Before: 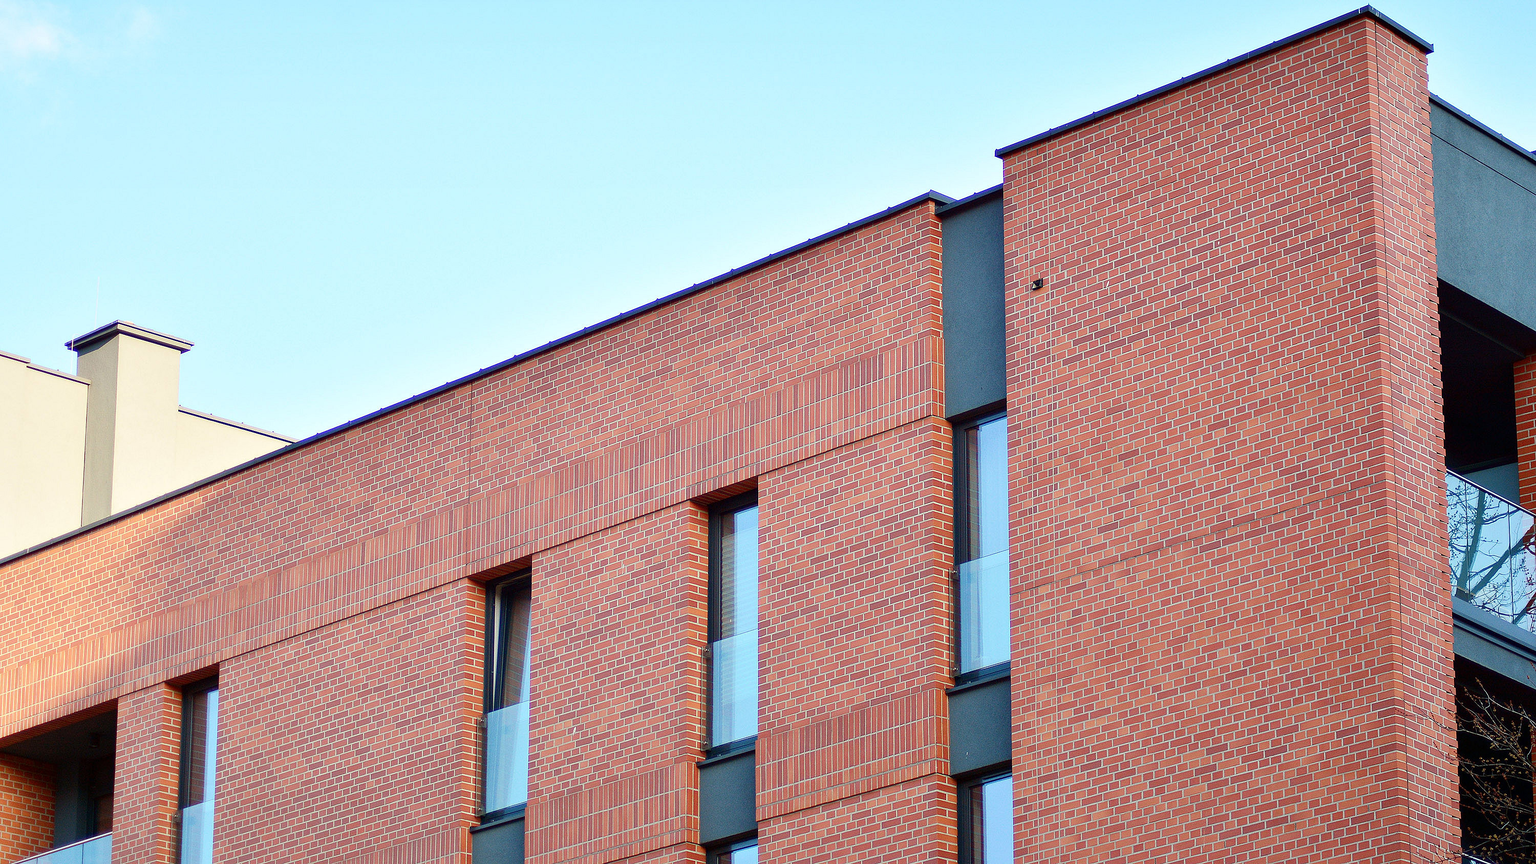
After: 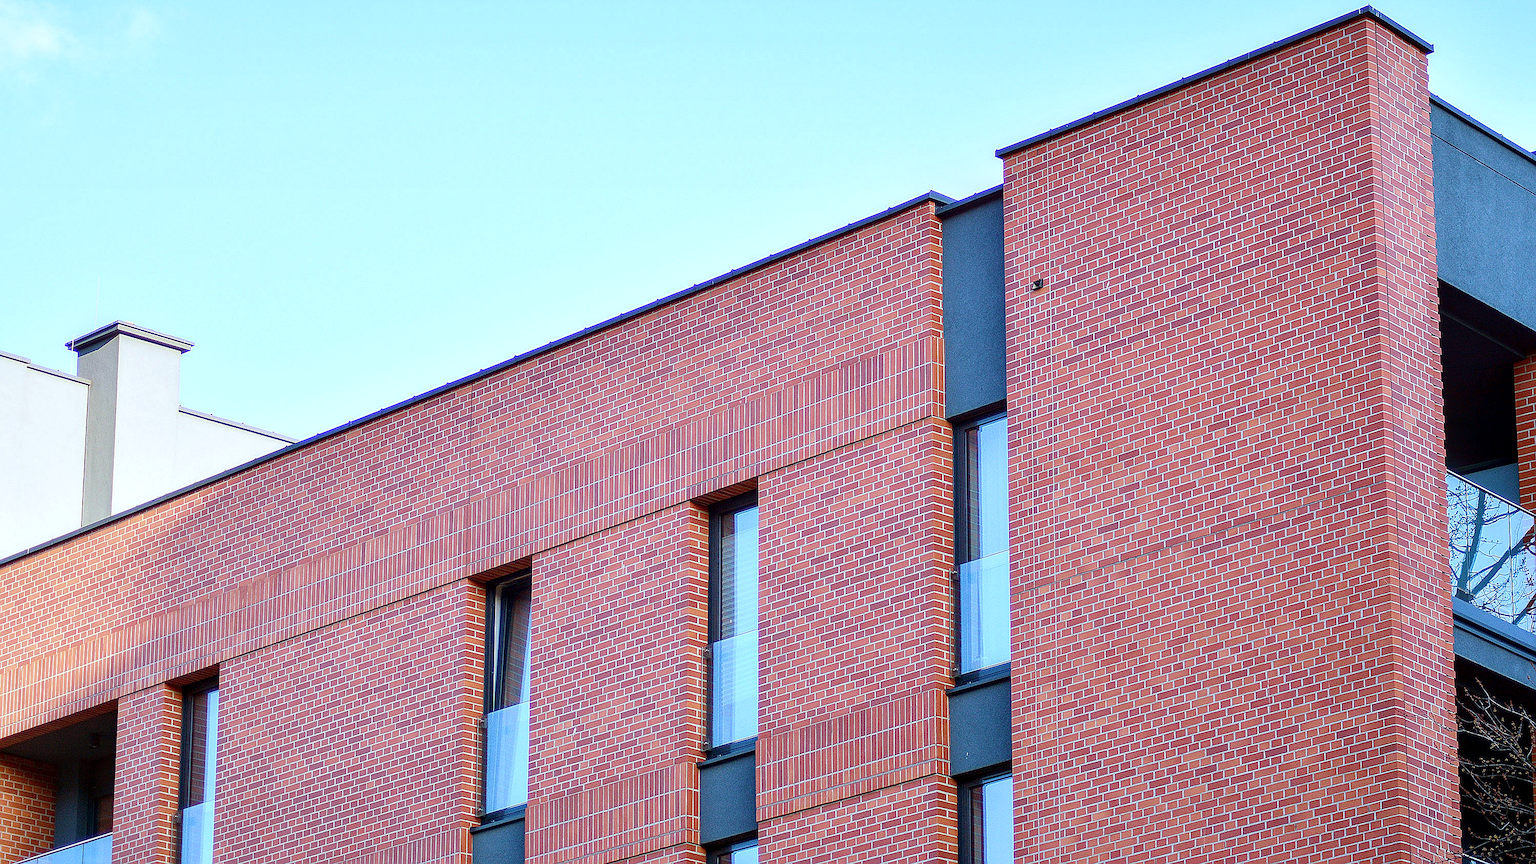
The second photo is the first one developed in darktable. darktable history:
velvia: on, module defaults
sharpen: on, module defaults
white balance: red 0.948, green 1.02, blue 1.176
local contrast: detail 130%
